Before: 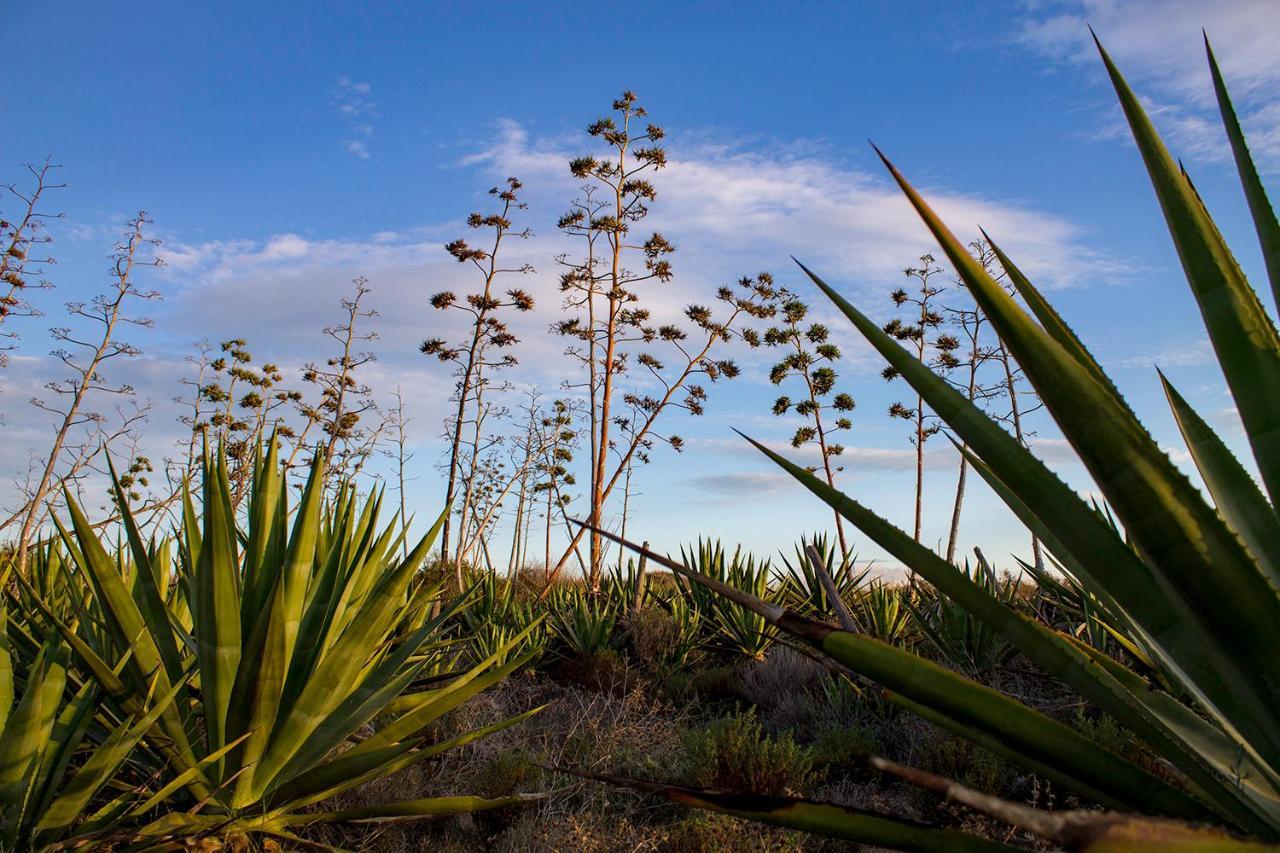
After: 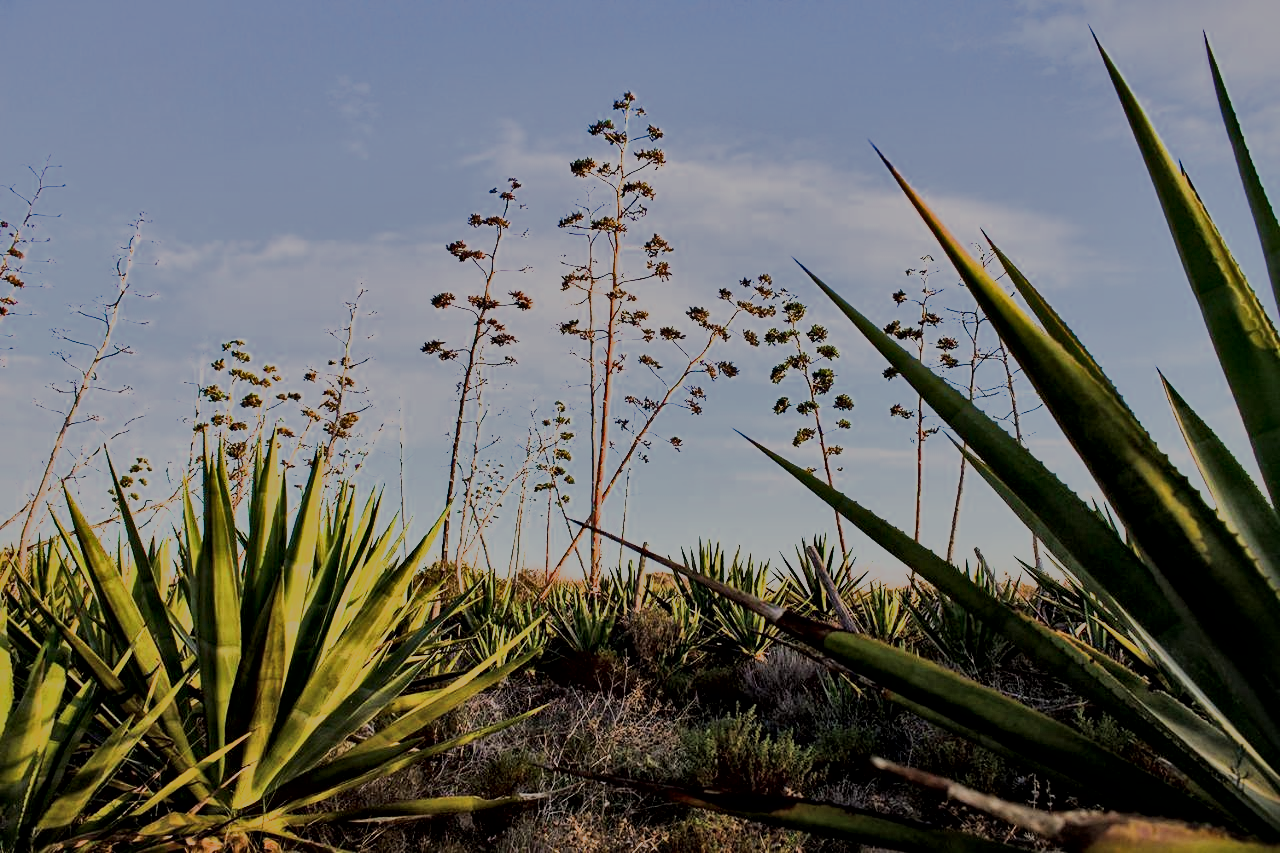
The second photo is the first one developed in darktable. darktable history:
filmic rgb: black relative exposure -13.1 EV, white relative exposure 4 EV, threshold 3.01 EV, target white luminance 85.058%, hardness 6.3, latitude 41.8%, contrast 0.856, shadows ↔ highlights balance 8.55%, enable highlight reconstruction true
exposure: black level correction 0, exposure 0.703 EV, compensate exposure bias true, compensate highlight preservation false
tone equalizer: -8 EV -1.06 EV, -7 EV -0.996 EV, -6 EV -0.858 EV, -5 EV -0.616 EV, -3 EV 0.562 EV, -2 EV 0.837 EV, -1 EV 1.01 EV, +0 EV 1.07 EV, edges refinement/feathering 500, mask exposure compensation -1.57 EV, preserve details no
local contrast: mode bilateral grid, contrast 20, coarseness 50, detail 178%, midtone range 0.2
